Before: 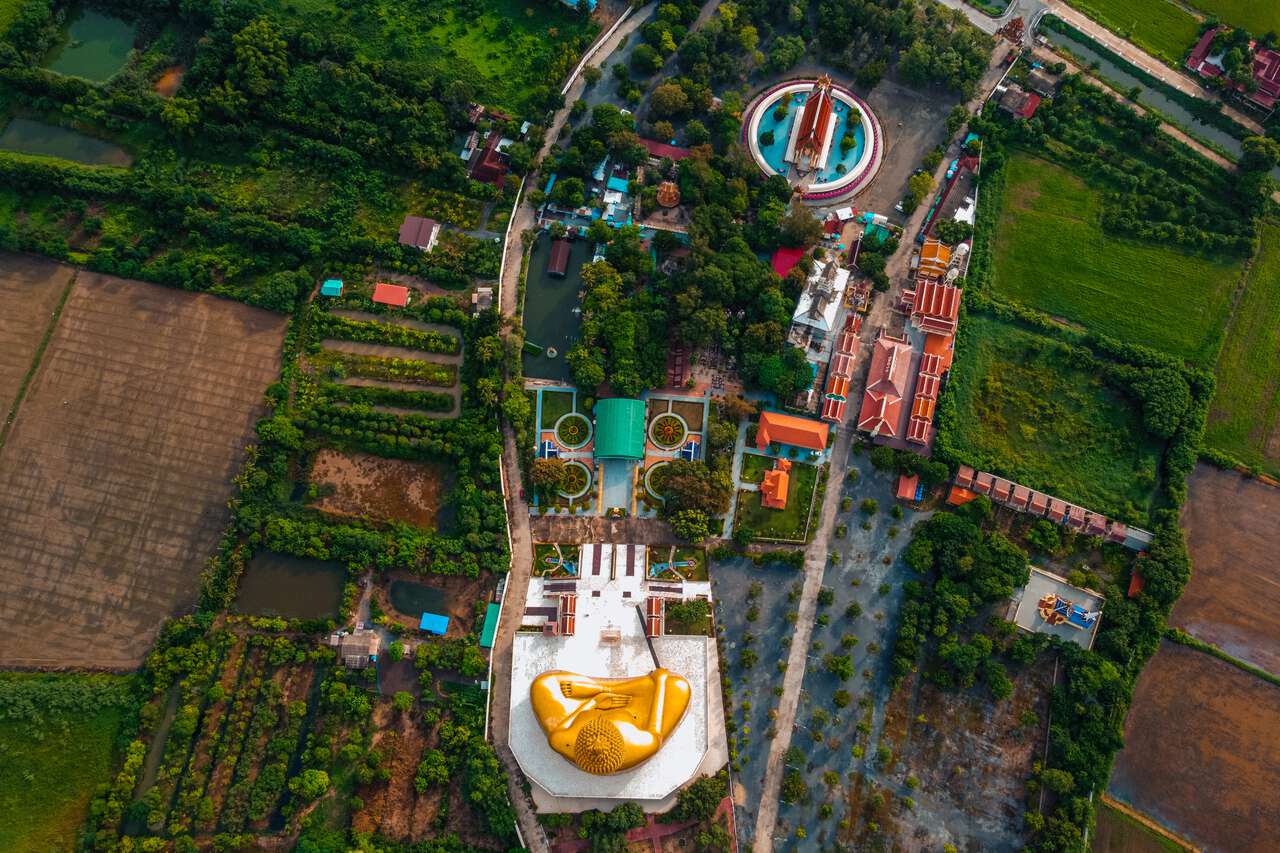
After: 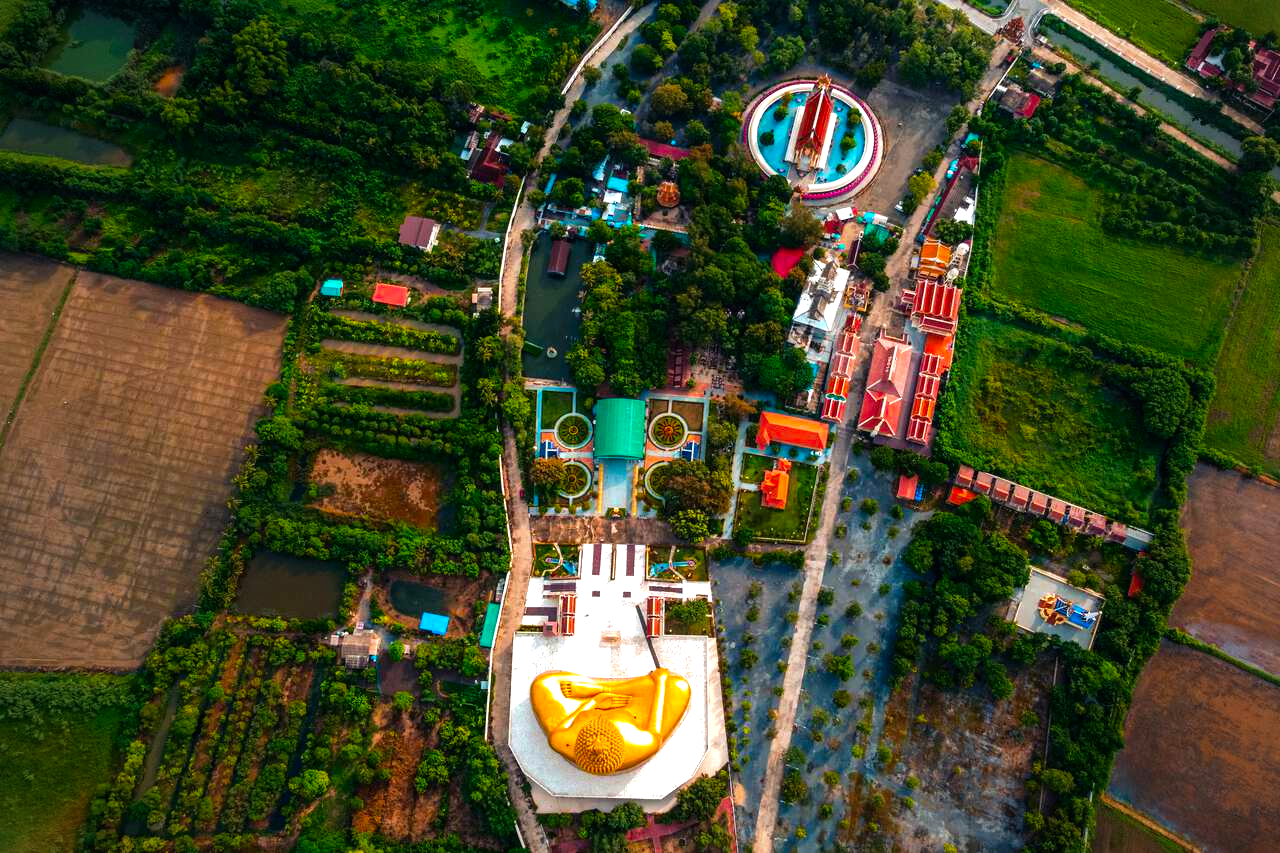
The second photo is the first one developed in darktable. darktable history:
tone equalizer: -8 EV -0.762 EV, -7 EV -0.701 EV, -6 EV -0.573 EV, -5 EV -0.413 EV, -3 EV 0.393 EV, -2 EV 0.6 EV, -1 EV 0.687 EV, +0 EV 0.737 EV
vignetting: fall-off radius 82.55%
contrast brightness saturation: brightness -0.025, saturation 0.344
